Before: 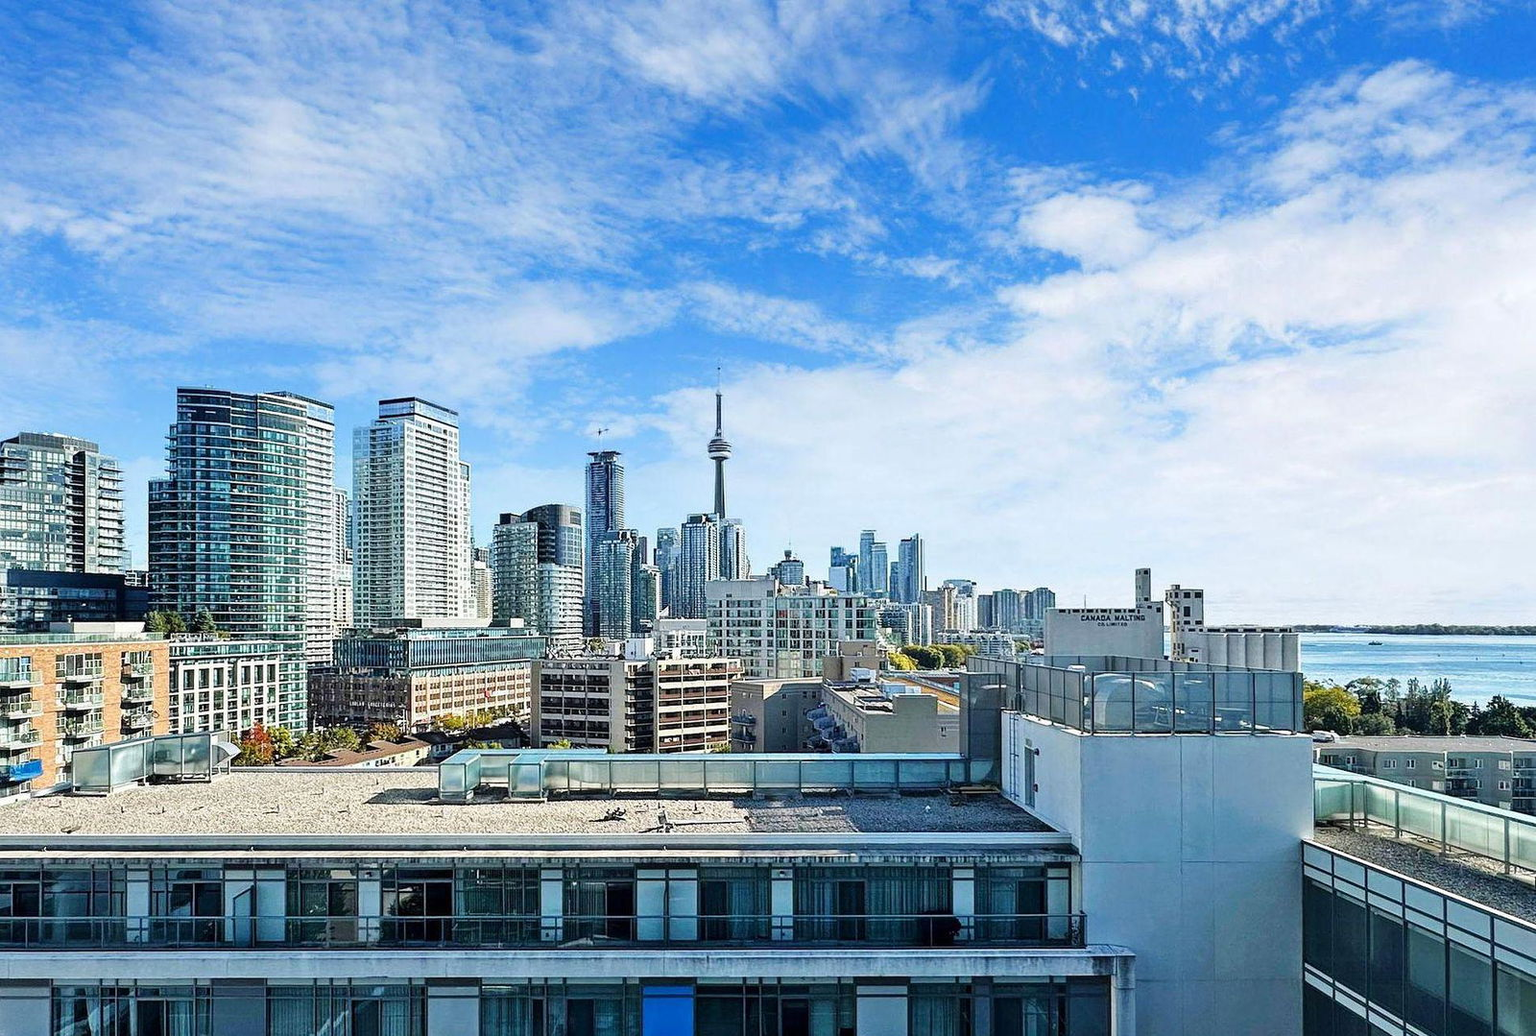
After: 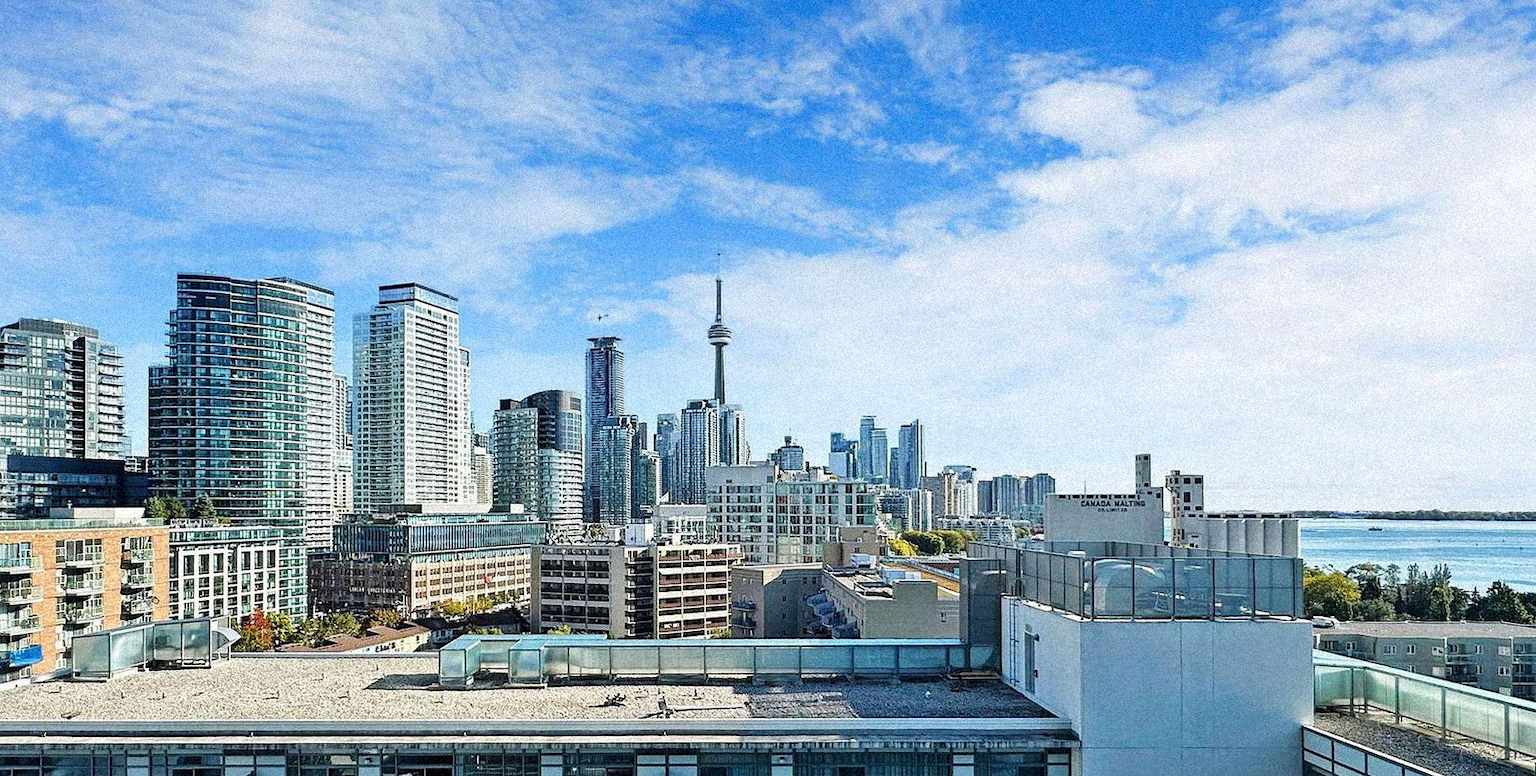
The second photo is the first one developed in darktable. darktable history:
crop: top 11.038%, bottom 13.962%
grain: strength 35%, mid-tones bias 0%
